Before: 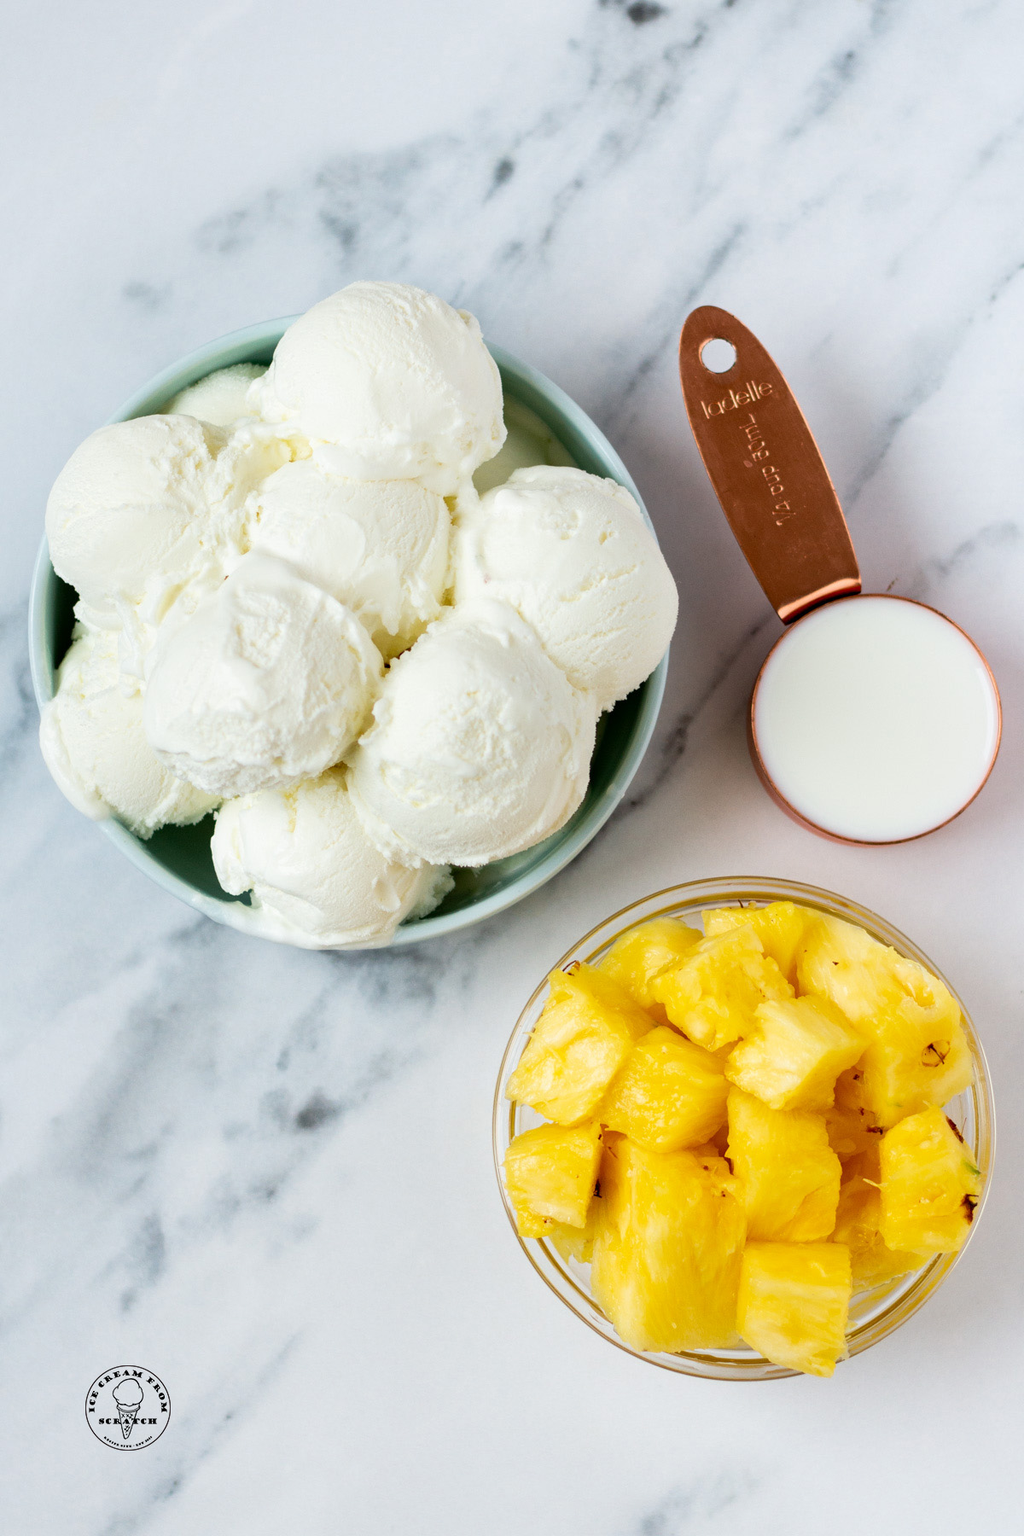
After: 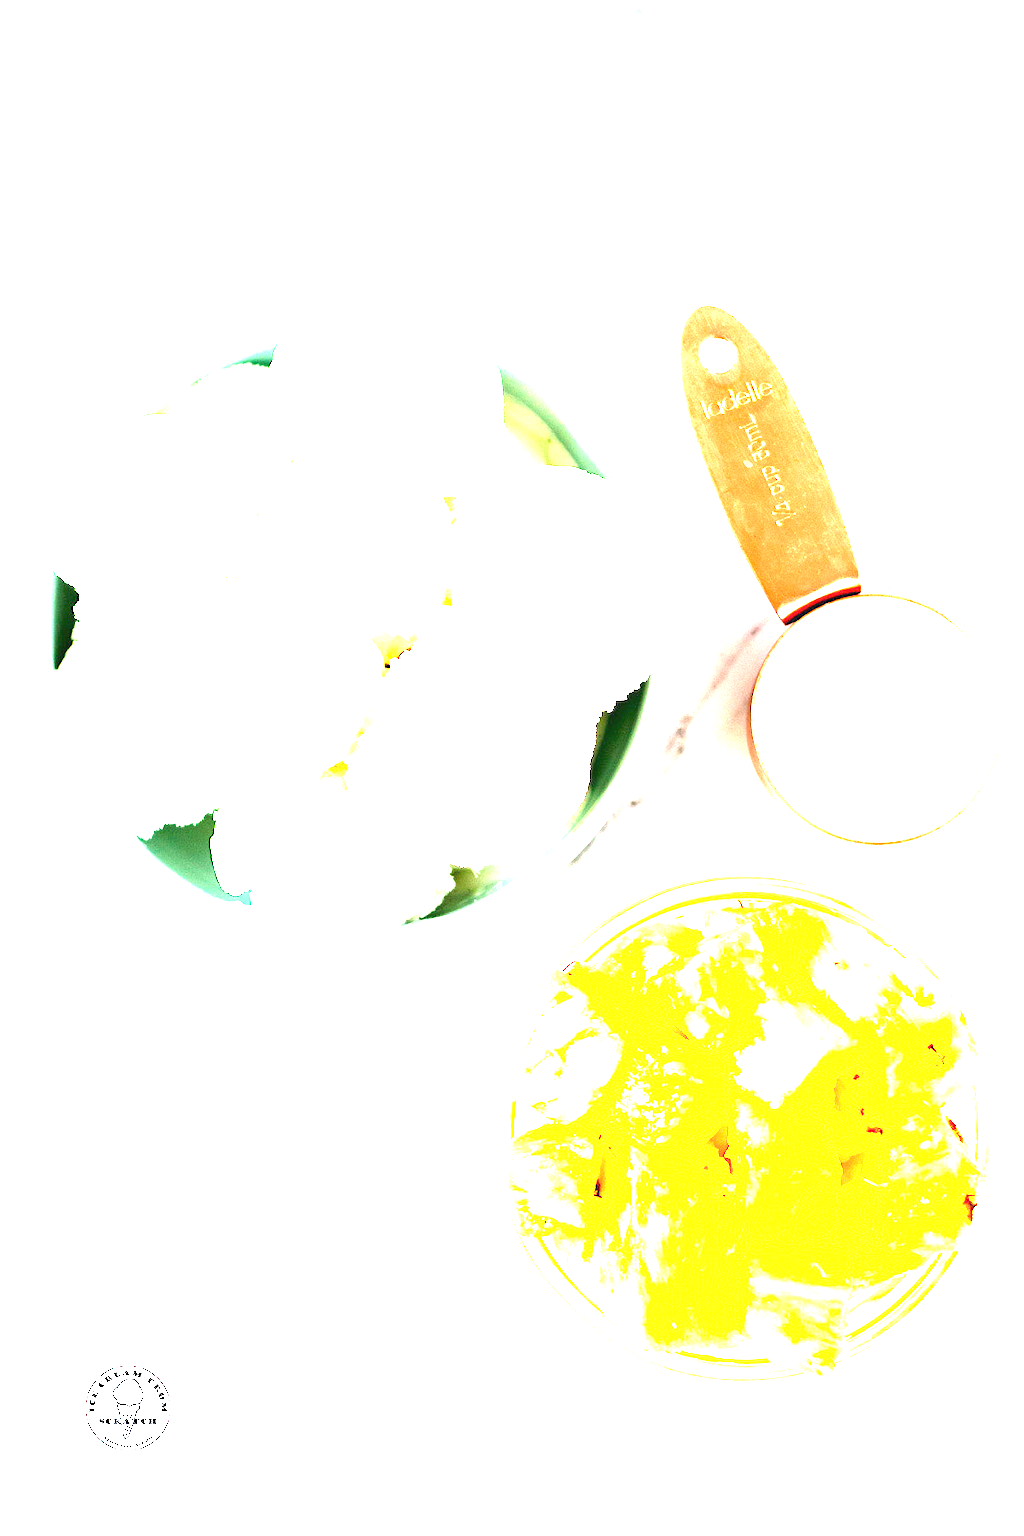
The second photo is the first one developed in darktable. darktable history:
exposure: black level correction 0, exposure 4.054 EV, compensate highlight preservation false
